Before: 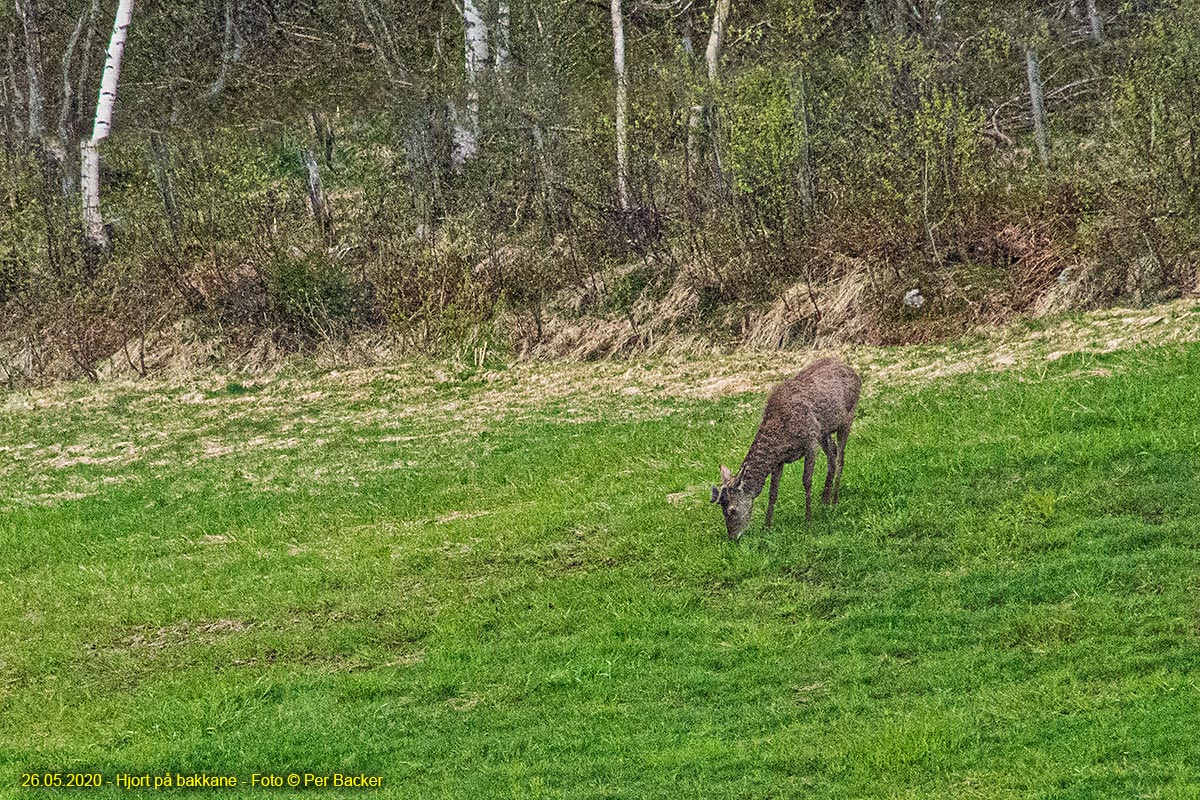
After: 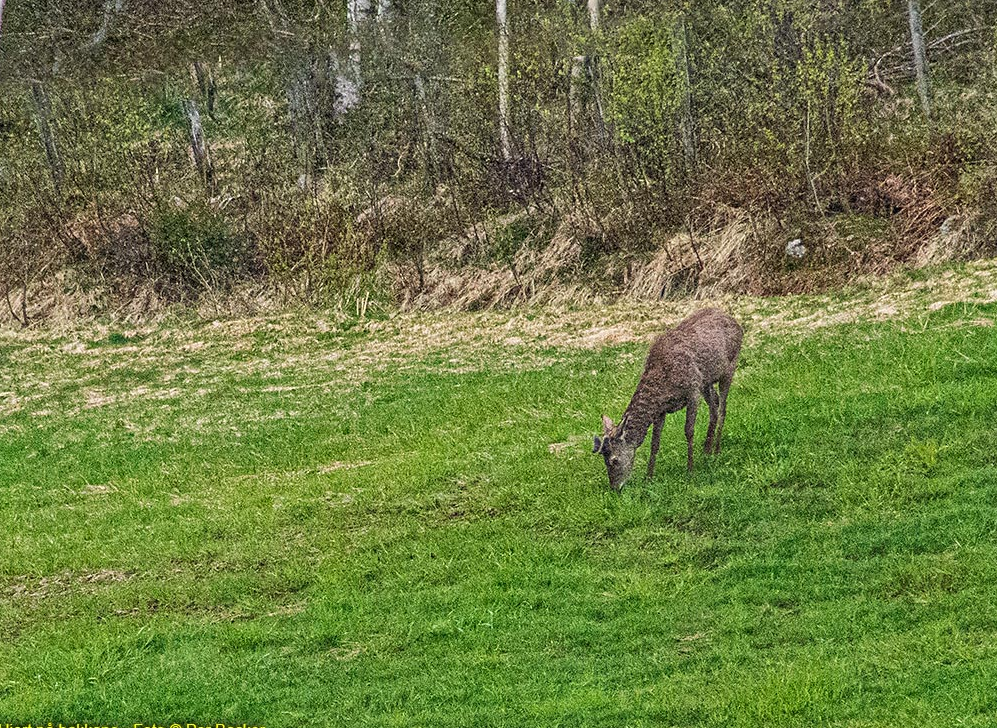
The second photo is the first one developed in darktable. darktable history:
crop: left 9.843%, top 6.322%, right 7.036%, bottom 2.59%
